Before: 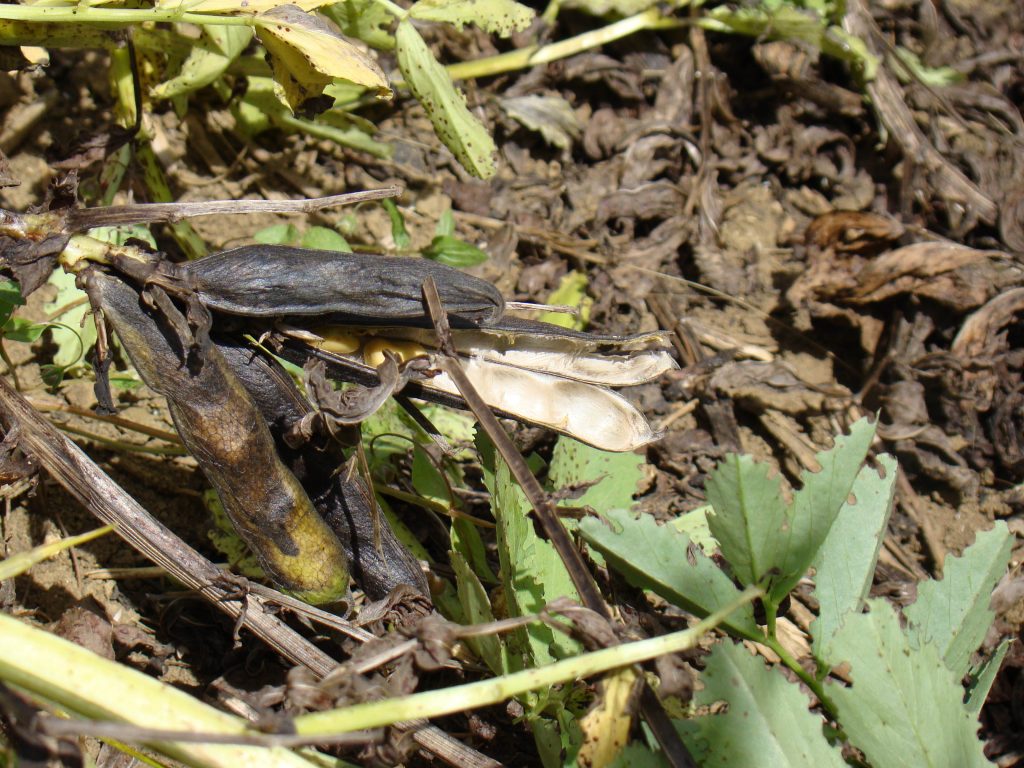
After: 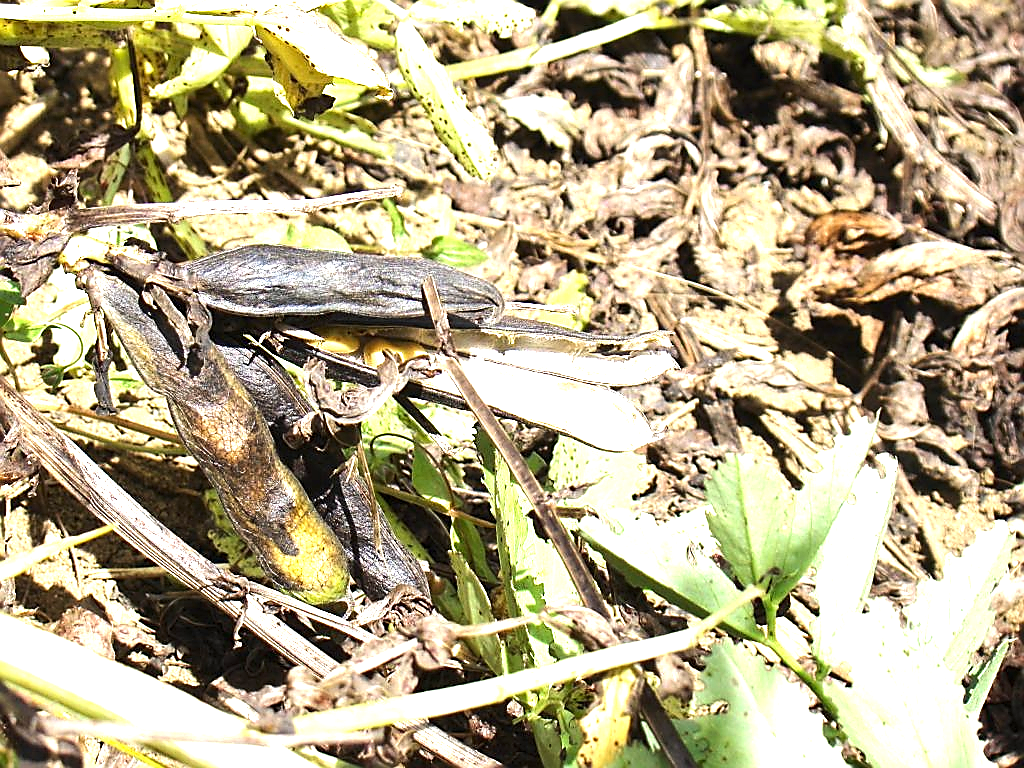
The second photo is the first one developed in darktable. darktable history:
tone equalizer: -8 EV -0.417 EV, -7 EV -0.389 EV, -6 EV -0.333 EV, -5 EV -0.222 EV, -3 EV 0.222 EV, -2 EV 0.333 EV, -1 EV 0.389 EV, +0 EV 0.417 EV, edges refinement/feathering 500, mask exposure compensation -1.57 EV, preserve details no
exposure: black level correction 0, exposure 1.5 EV, compensate highlight preservation false
sharpen: radius 1.4, amount 1.25, threshold 0.7
